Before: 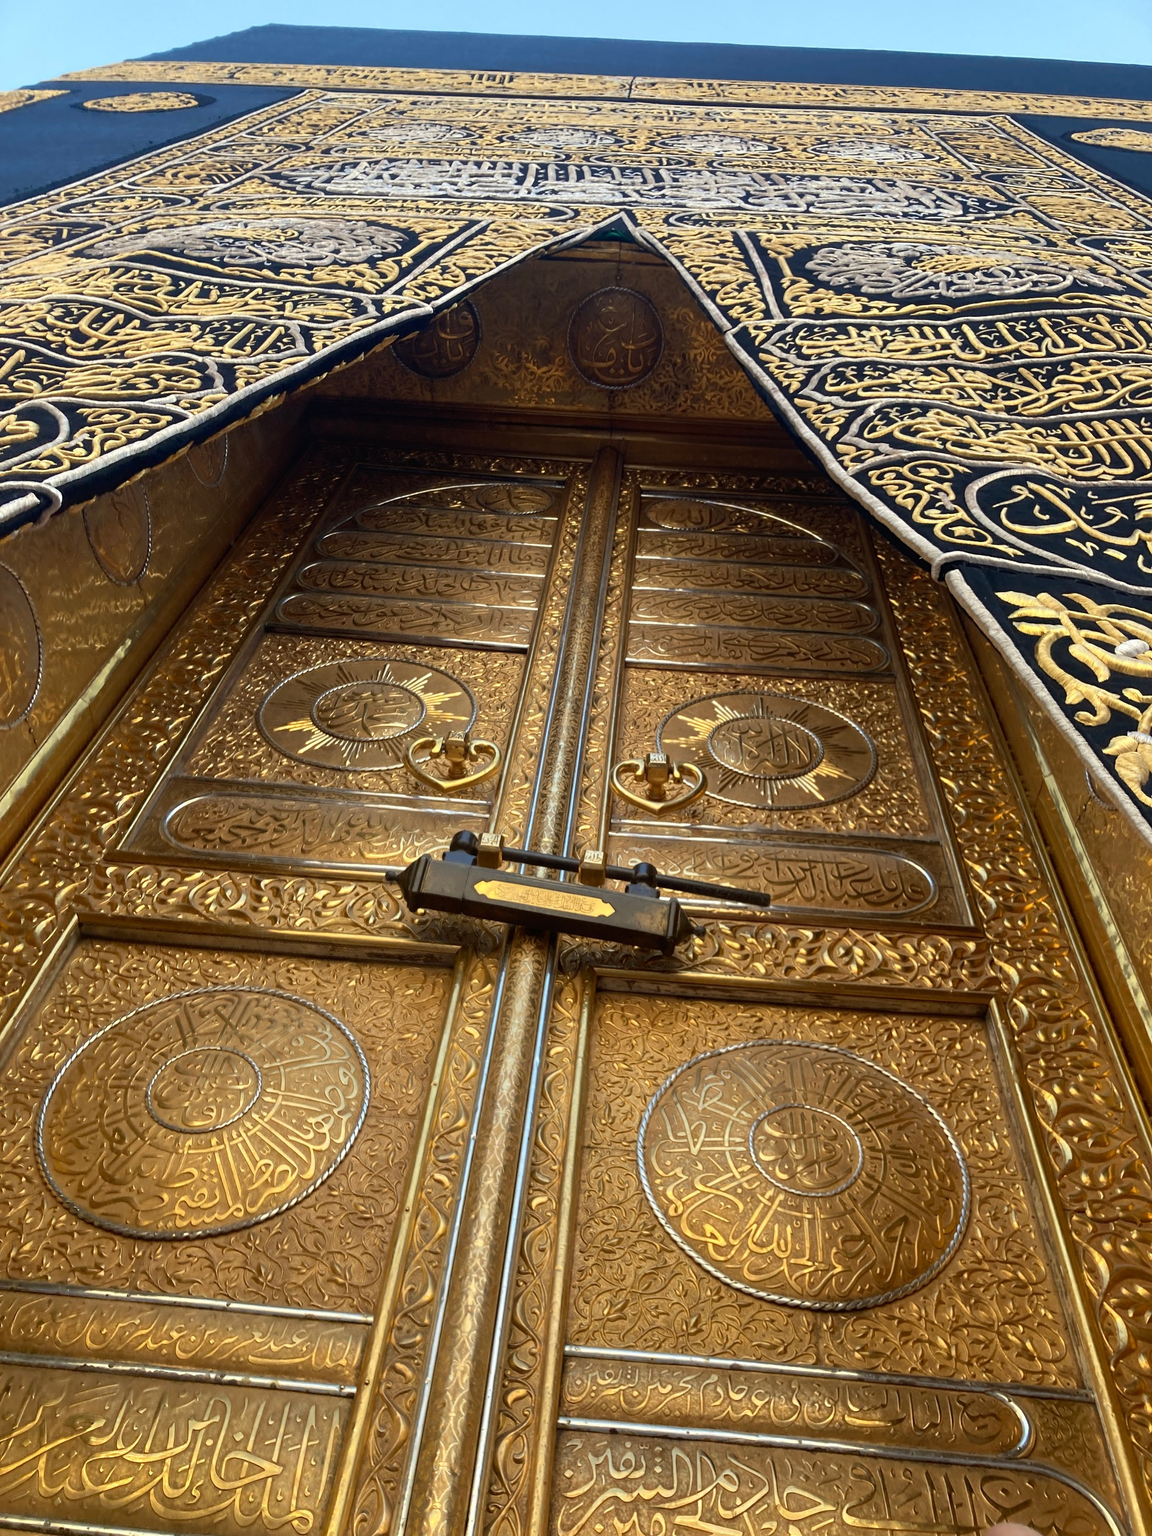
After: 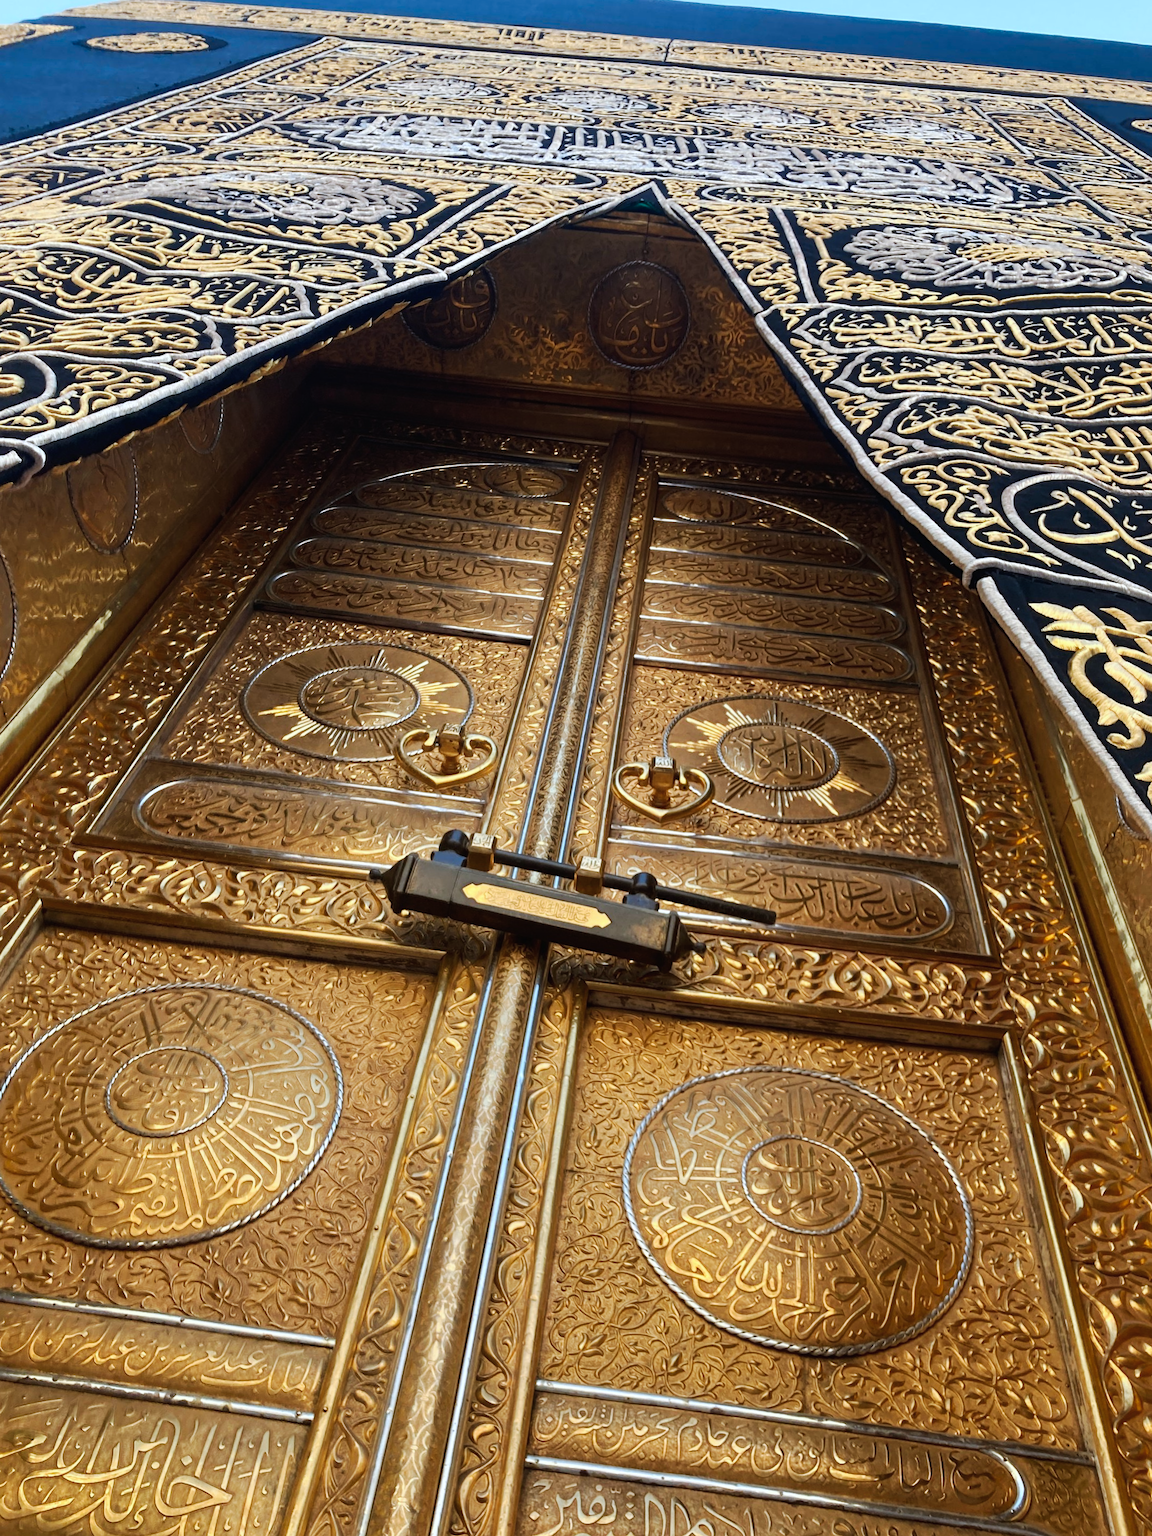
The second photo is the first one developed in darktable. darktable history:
crop and rotate: angle -2.62°
tone curve: curves: ch0 [(0, 0.01) (0.037, 0.032) (0.131, 0.108) (0.275, 0.256) (0.483, 0.512) (0.61, 0.665) (0.696, 0.742) (0.792, 0.819) (0.911, 0.925) (0.997, 0.995)]; ch1 [(0, 0) (0.308, 0.29) (0.425, 0.411) (0.492, 0.488) (0.505, 0.503) (0.527, 0.531) (0.568, 0.594) (0.683, 0.702) (0.746, 0.77) (1, 1)]; ch2 [(0, 0) (0.246, 0.233) (0.36, 0.352) (0.415, 0.415) (0.485, 0.487) (0.502, 0.504) (0.525, 0.523) (0.539, 0.553) (0.587, 0.594) (0.636, 0.652) (0.711, 0.729) (0.845, 0.855) (0.998, 0.977)], preserve colors none
color correction: highlights a* -0.846, highlights b* -9.08
